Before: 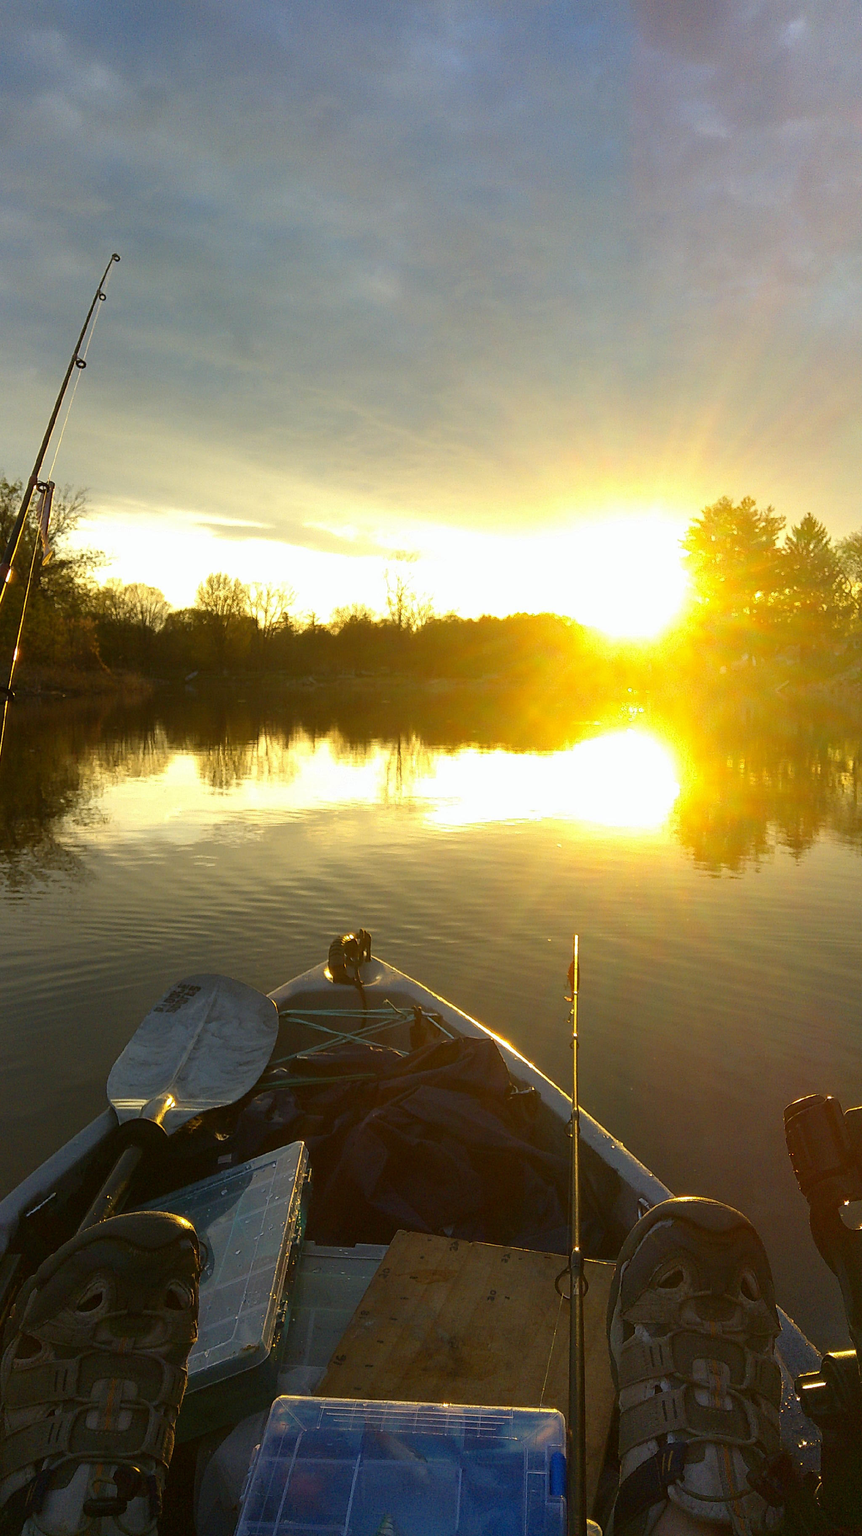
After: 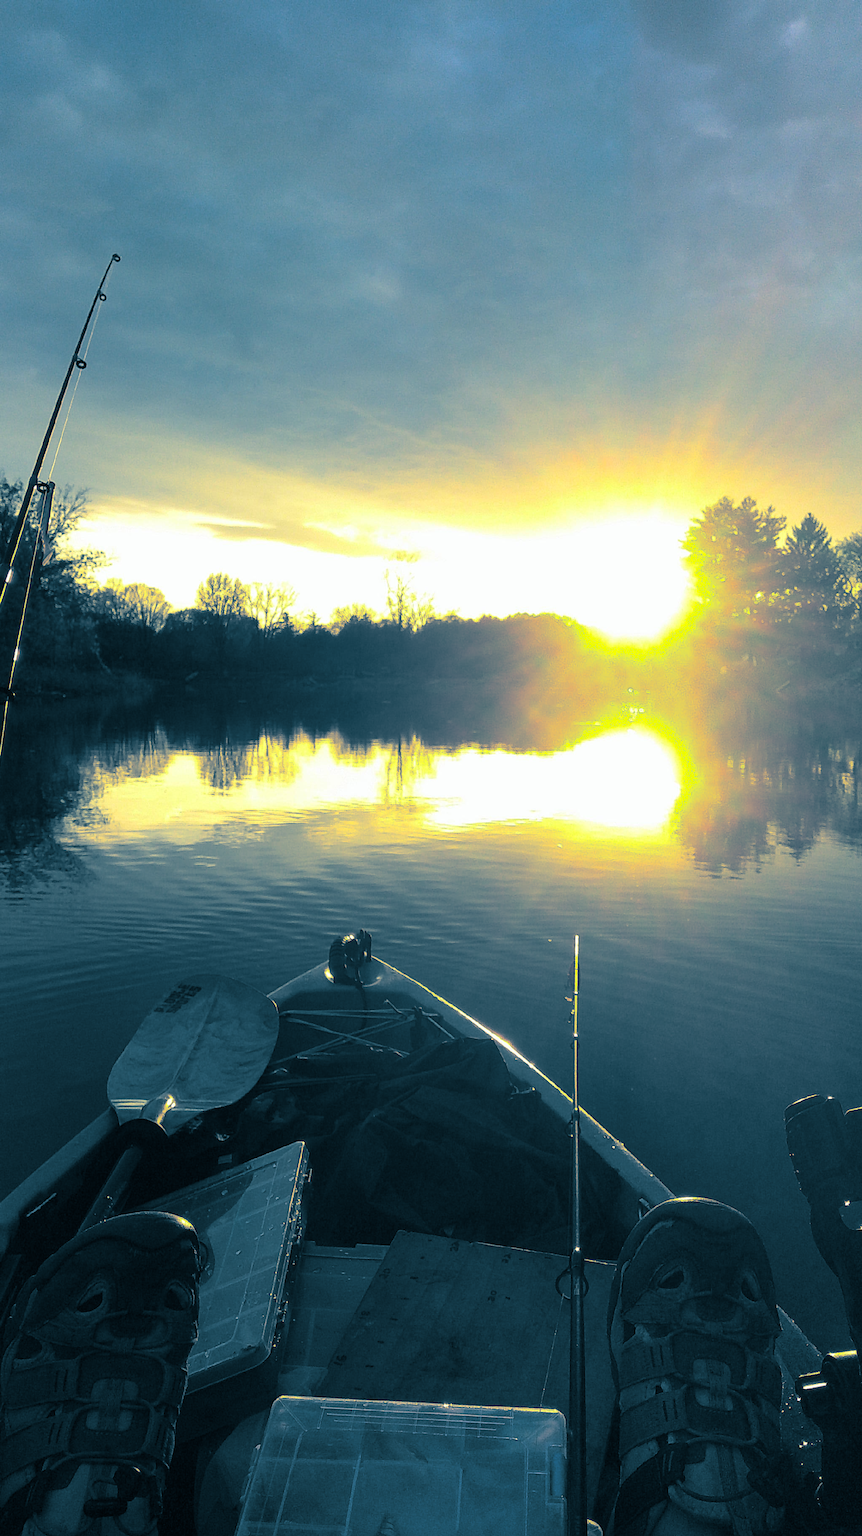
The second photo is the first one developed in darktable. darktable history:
split-toning: shadows › hue 212.4°, balance -70
color correction: saturation 1.32
